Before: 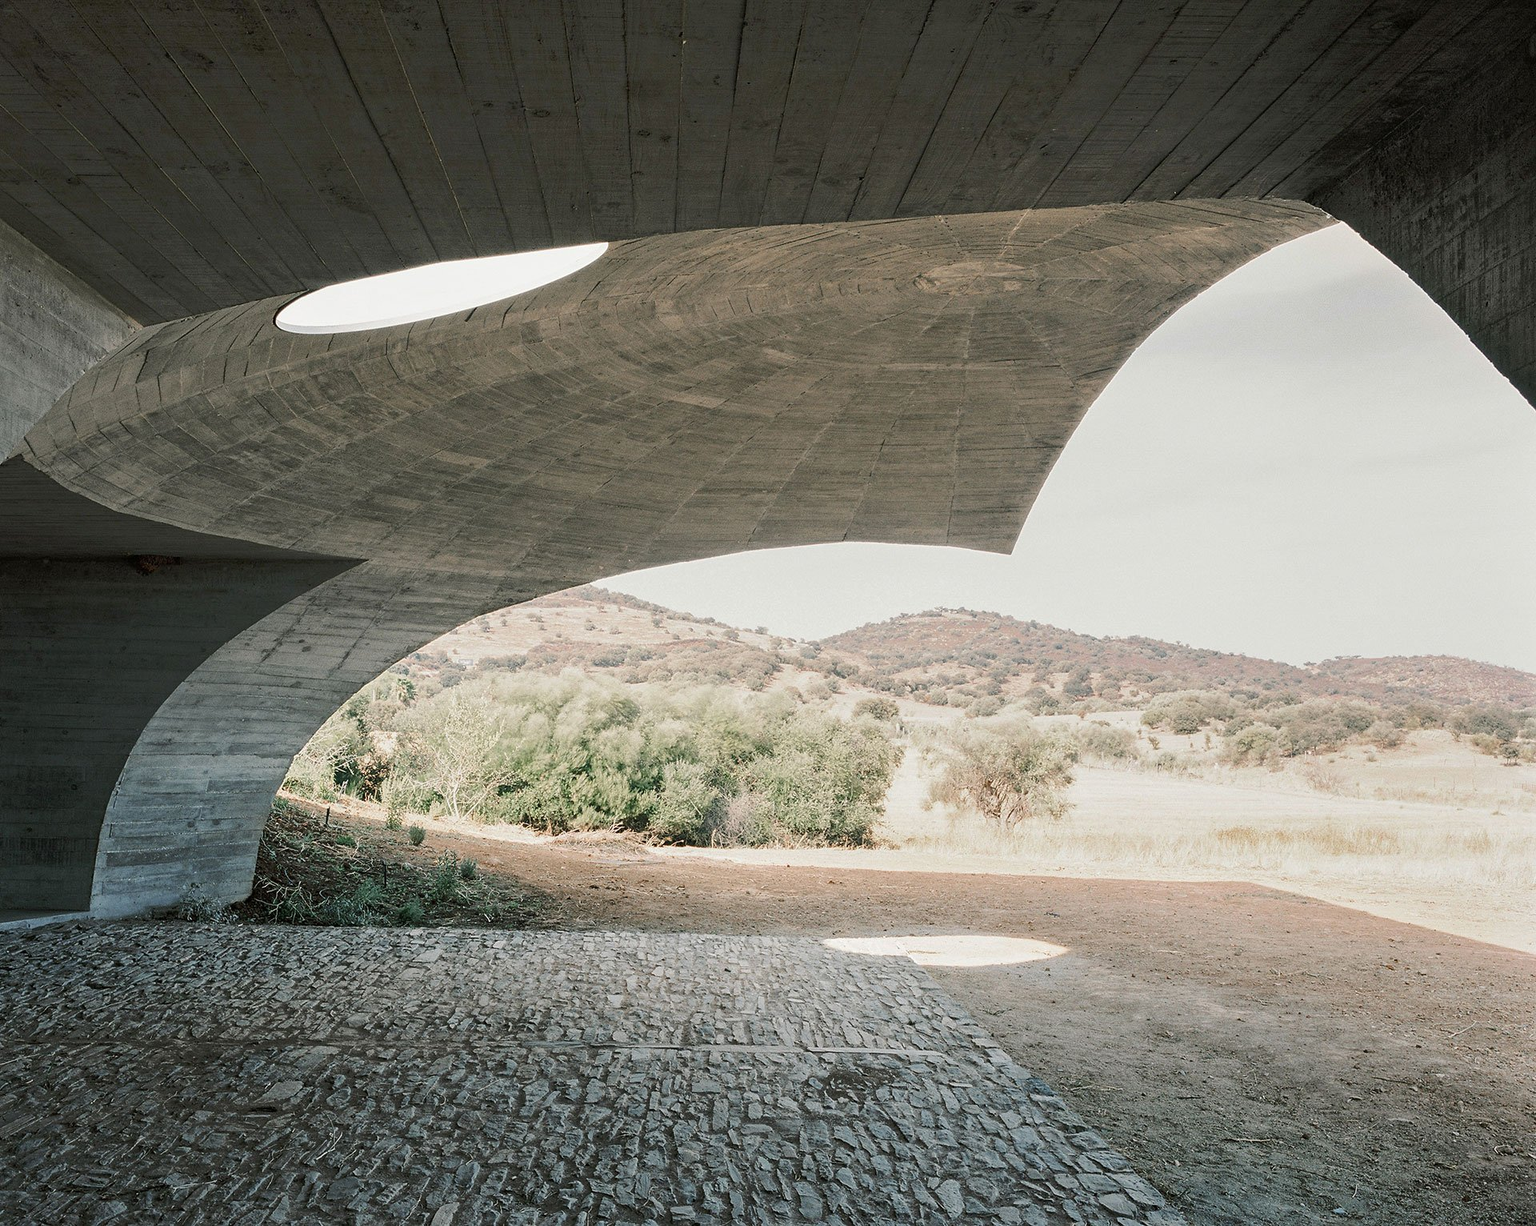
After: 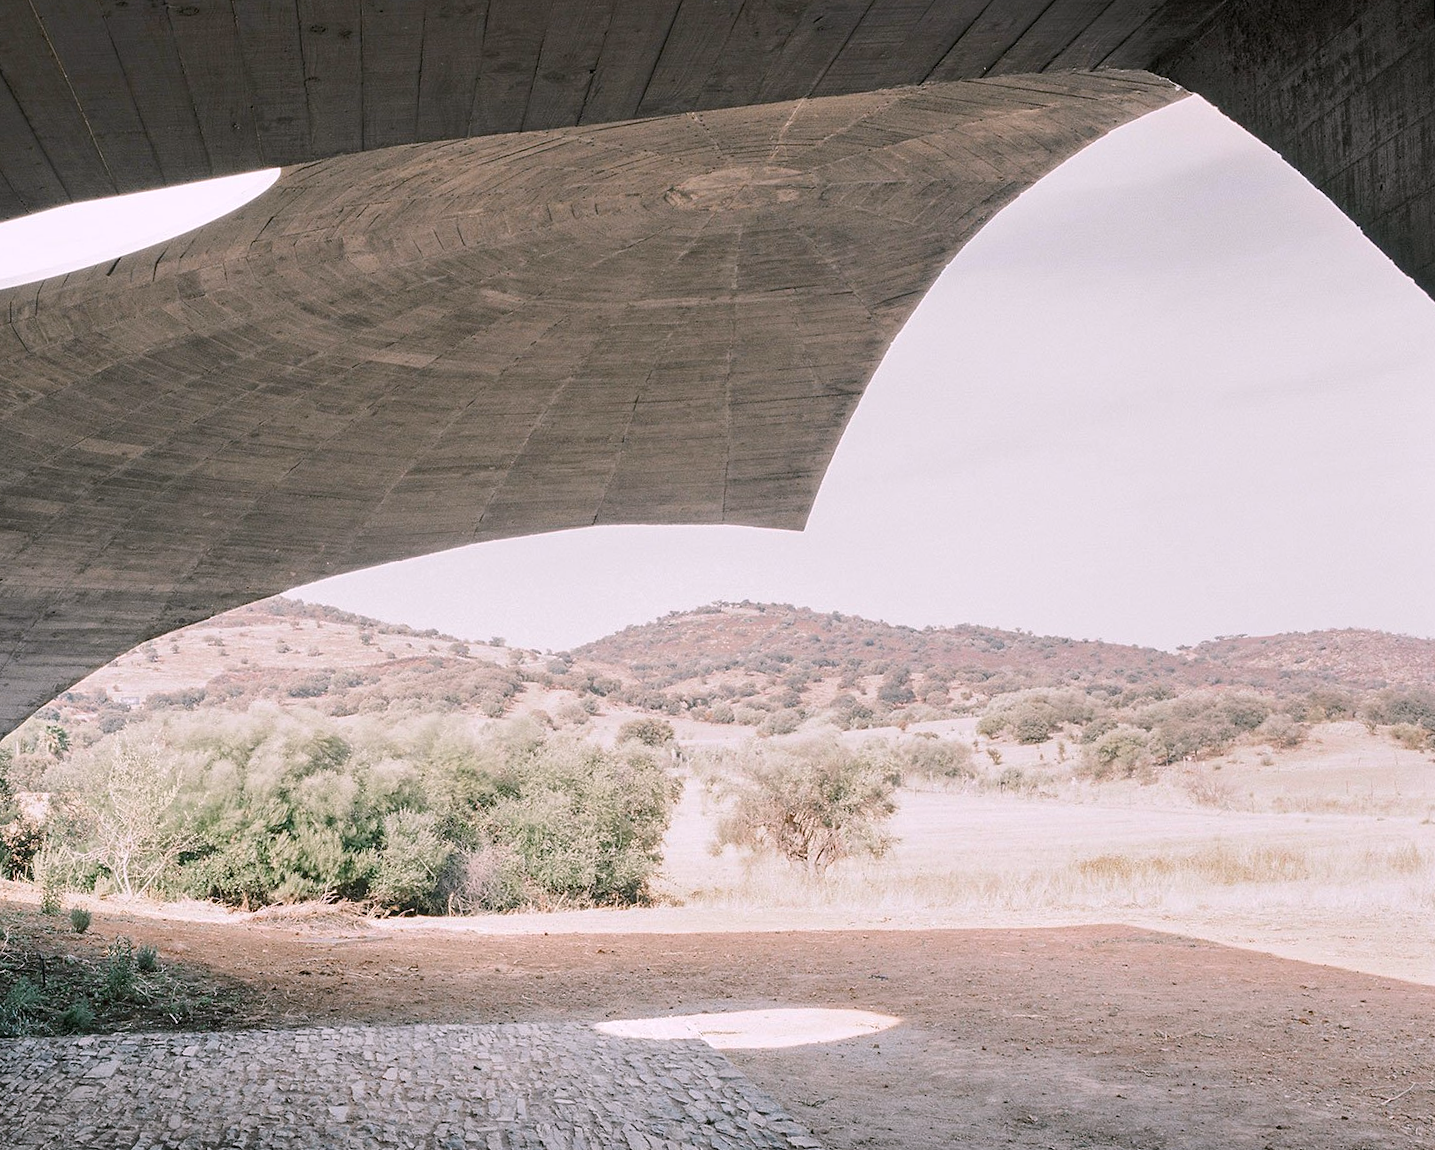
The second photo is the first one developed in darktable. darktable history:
crop: left 23.095%, top 5.827%, bottom 11.854%
rotate and perspective: rotation -3°, crop left 0.031, crop right 0.968, crop top 0.07, crop bottom 0.93
white balance: red 1.05, blue 1.072
